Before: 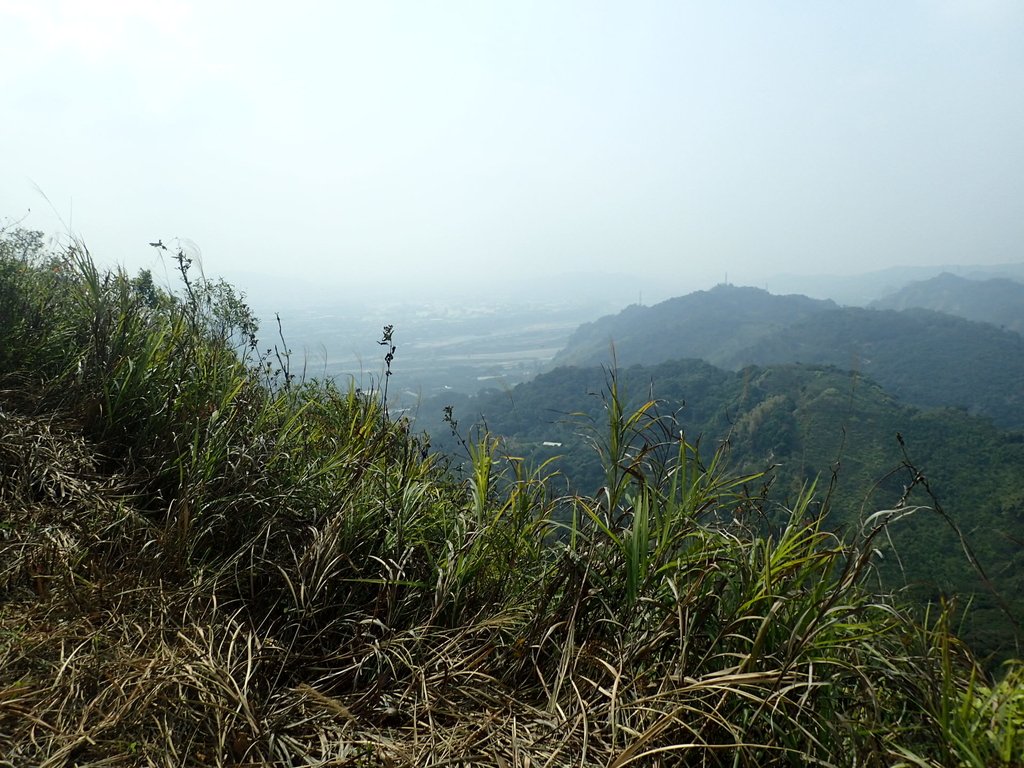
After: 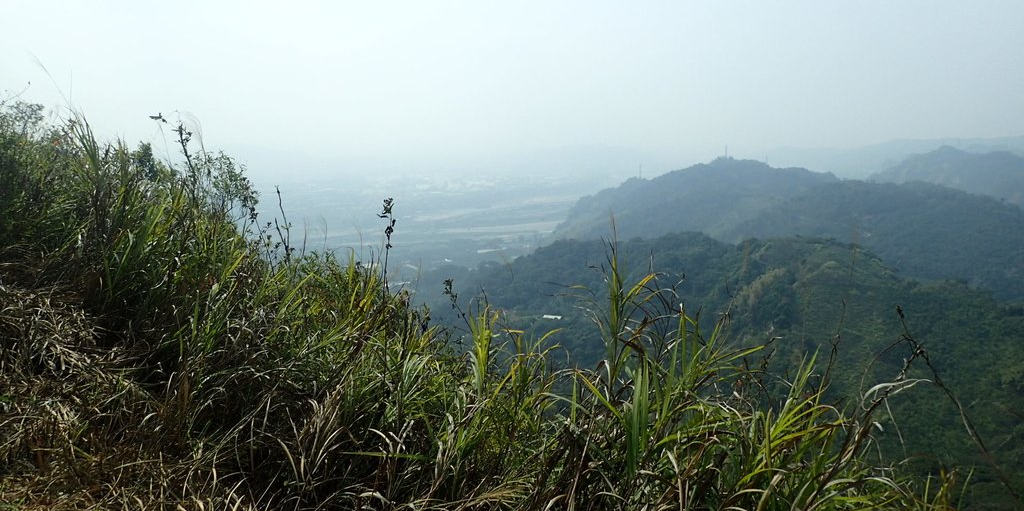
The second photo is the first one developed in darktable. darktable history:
levels: mode automatic
crop: top 16.654%, bottom 16.775%
